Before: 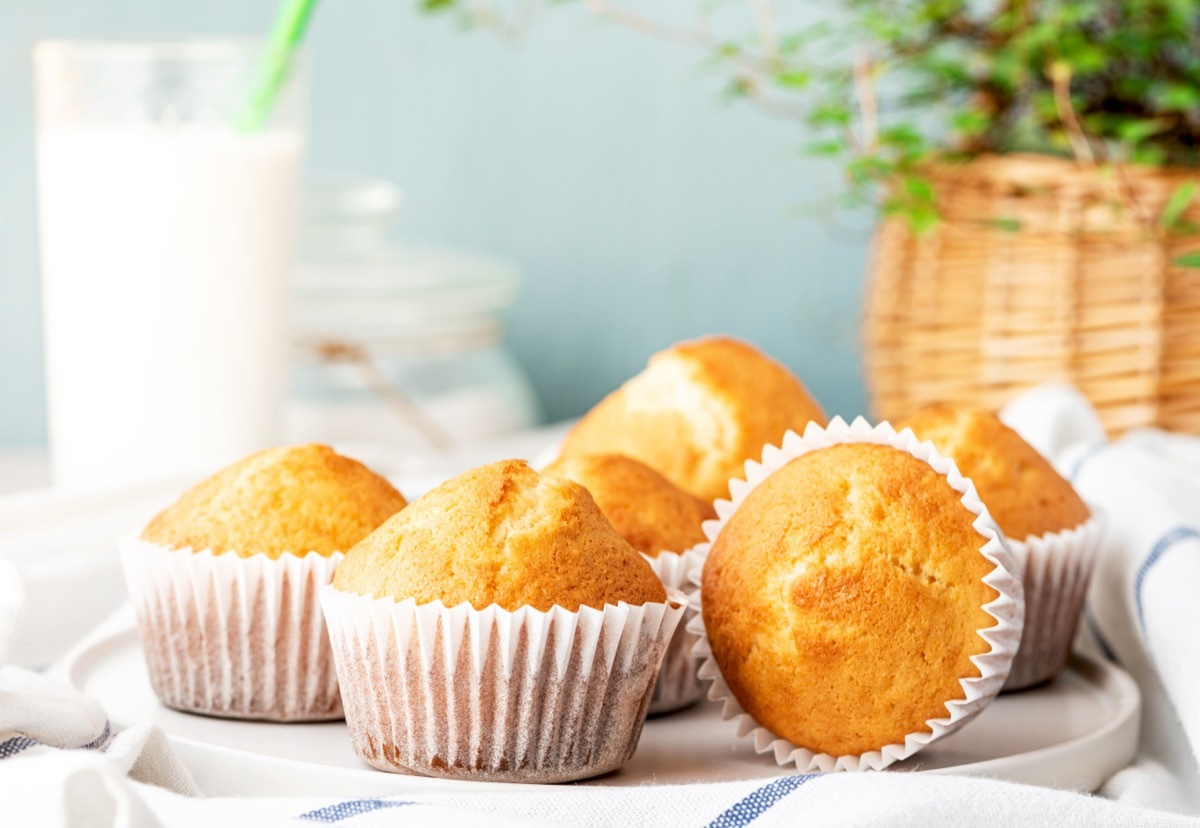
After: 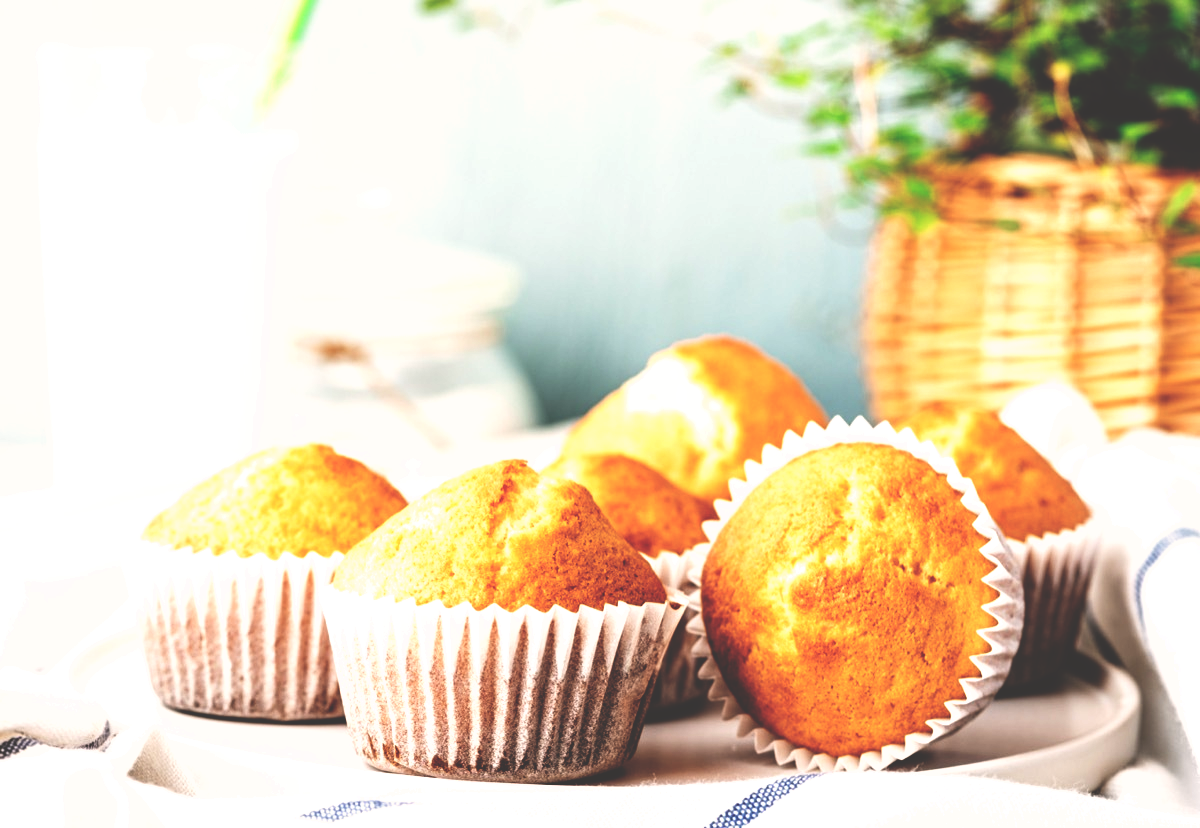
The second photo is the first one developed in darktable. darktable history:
color correction: highlights a* 5.53, highlights b* 5.24, saturation 0.634
base curve: curves: ch0 [(0, 0.036) (0.083, 0.04) (0.804, 1)], preserve colors none
contrast brightness saturation: saturation 0.181
exposure: exposure 0.202 EV, compensate highlight preservation false
